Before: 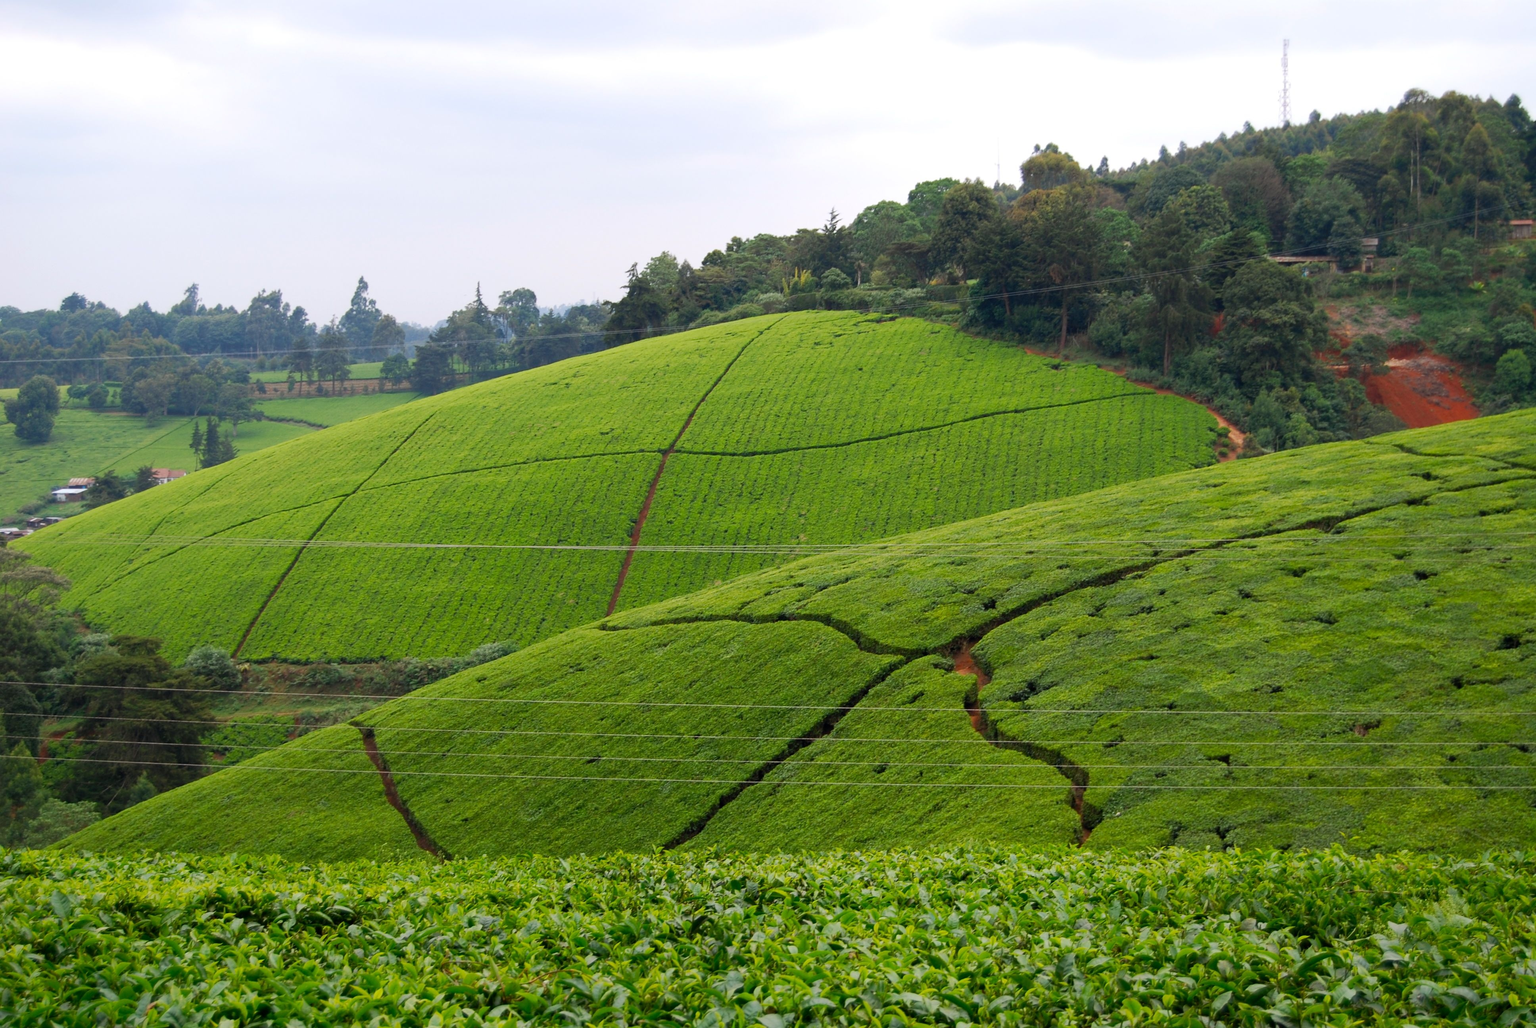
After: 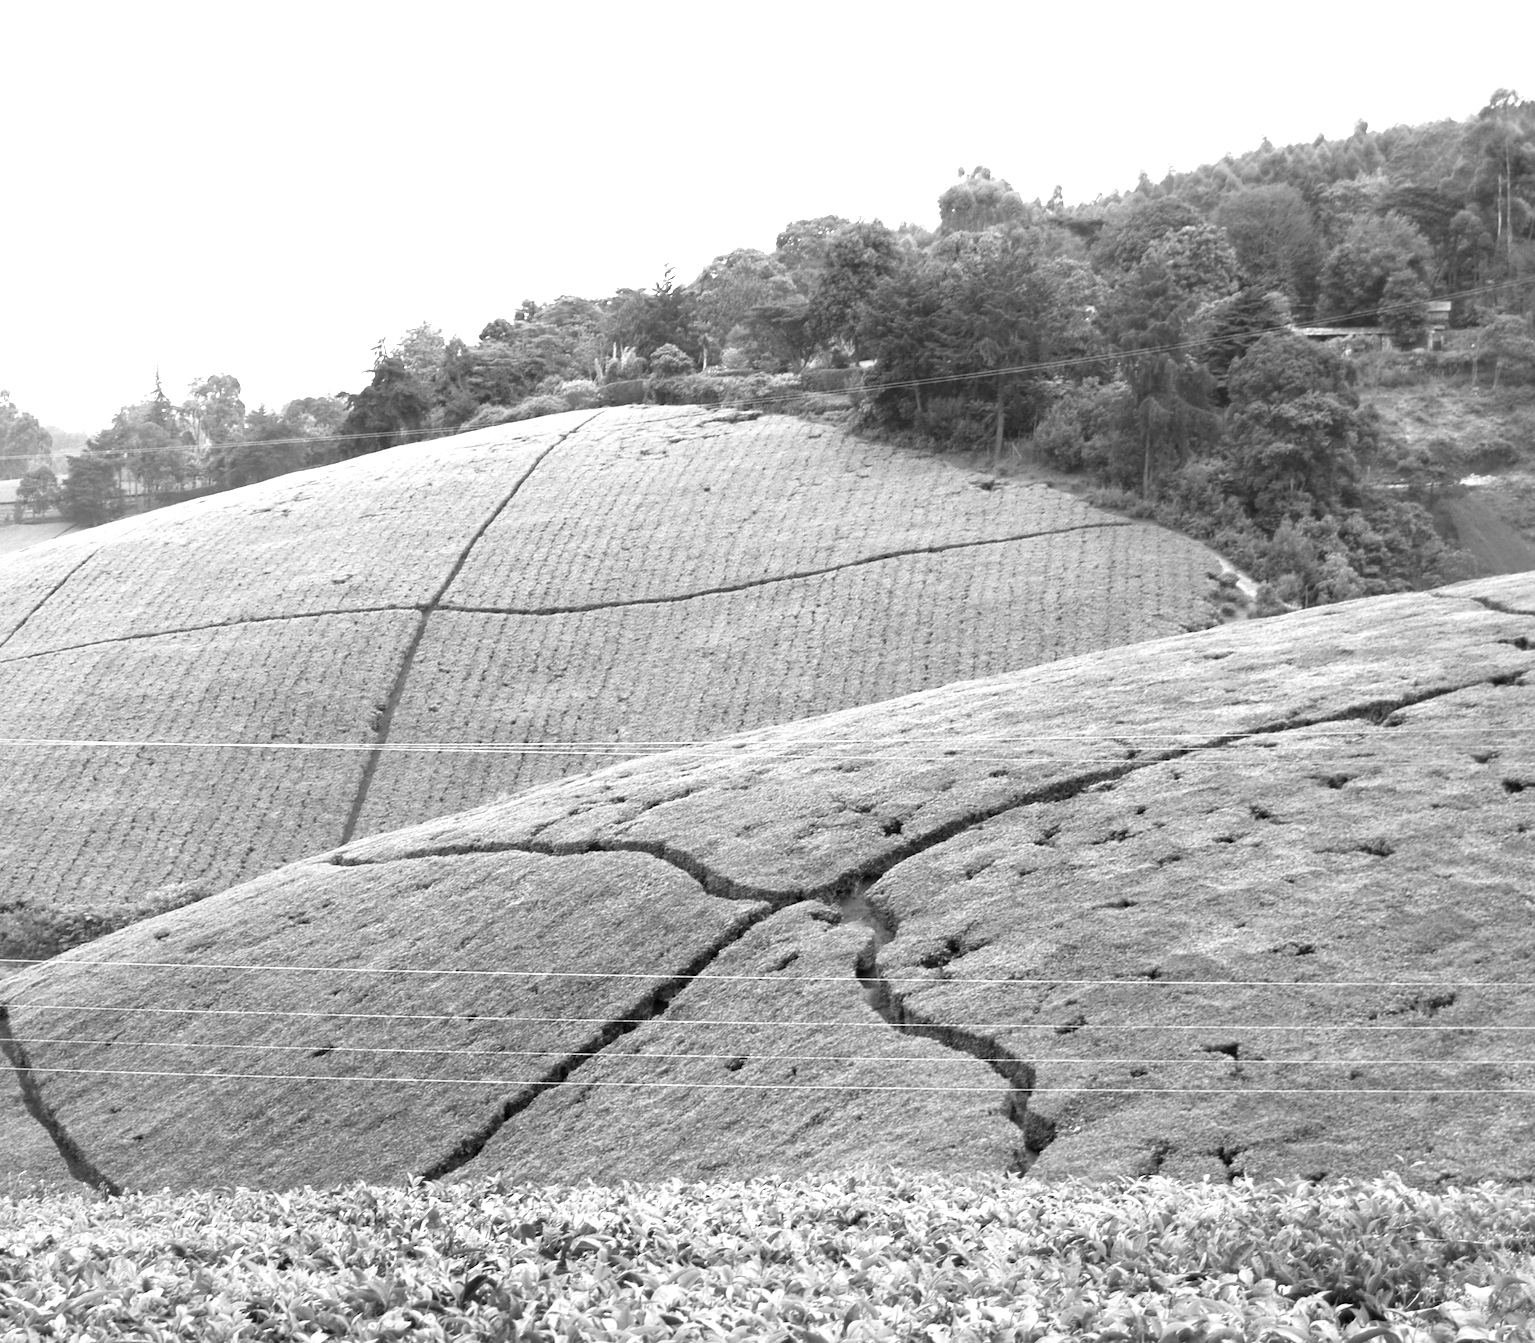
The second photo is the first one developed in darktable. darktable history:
exposure: exposure 1.5 EV, compensate highlight preservation false
monochrome: on, module defaults
crop and rotate: left 24.034%, top 2.838%, right 6.406%, bottom 6.299%
